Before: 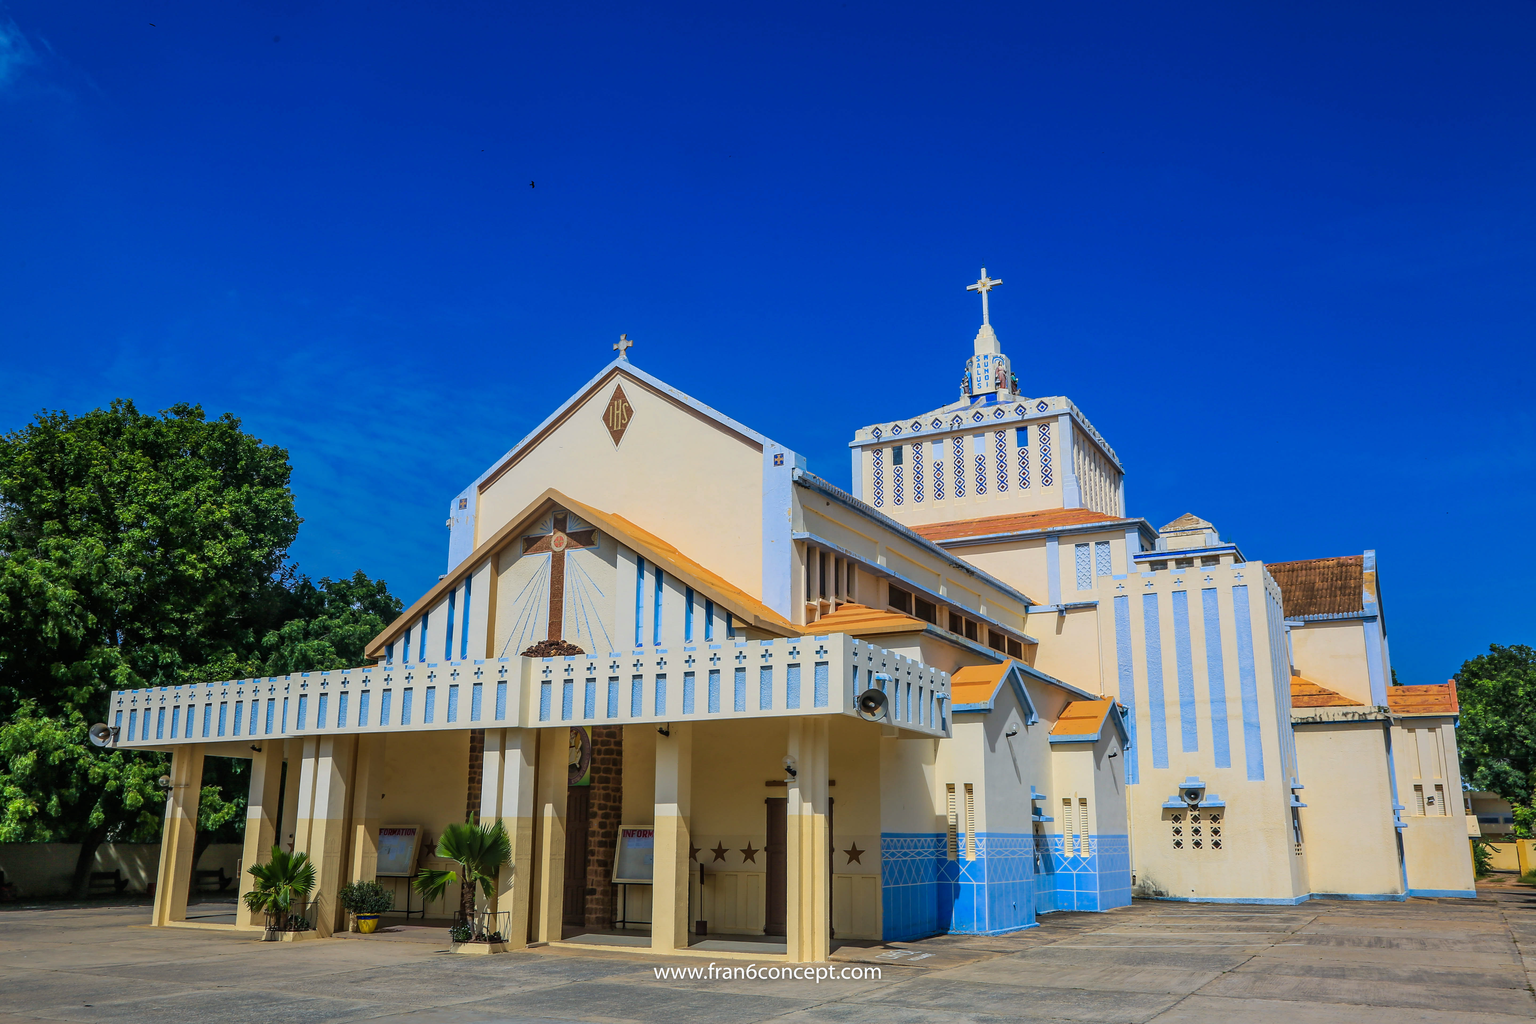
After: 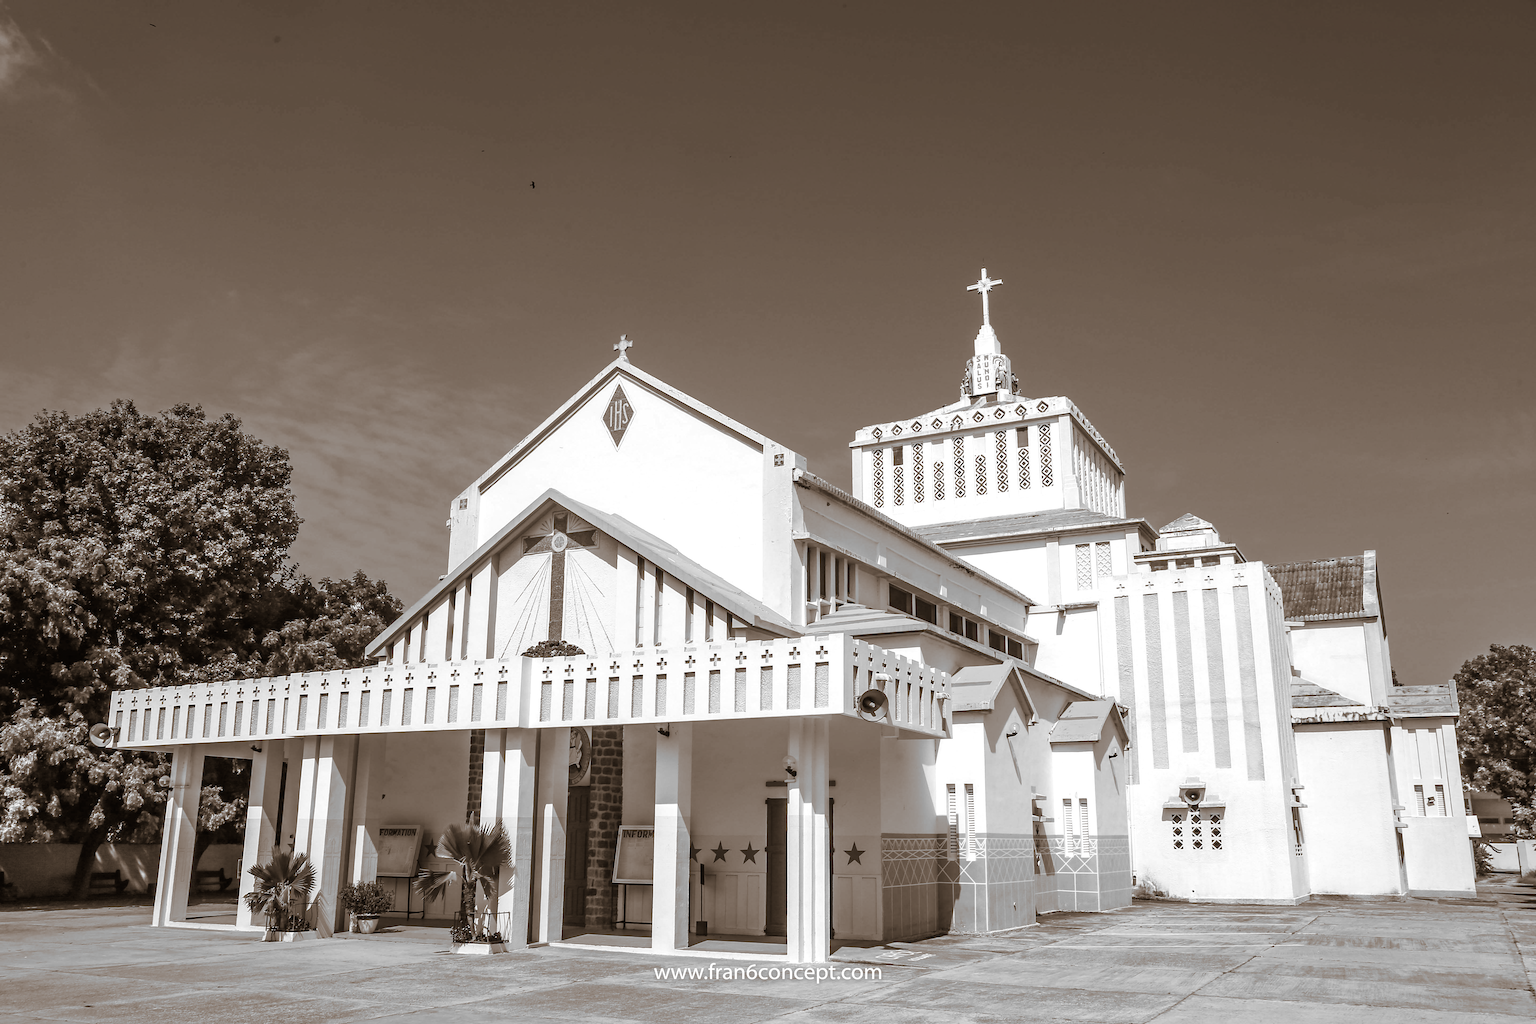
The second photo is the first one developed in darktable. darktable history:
exposure: exposure 0.77 EV, compensate highlight preservation false
split-toning: shadows › hue 32.4°, shadows › saturation 0.51, highlights › hue 180°, highlights › saturation 0, balance -60.17, compress 55.19%
monochrome: on, module defaults
